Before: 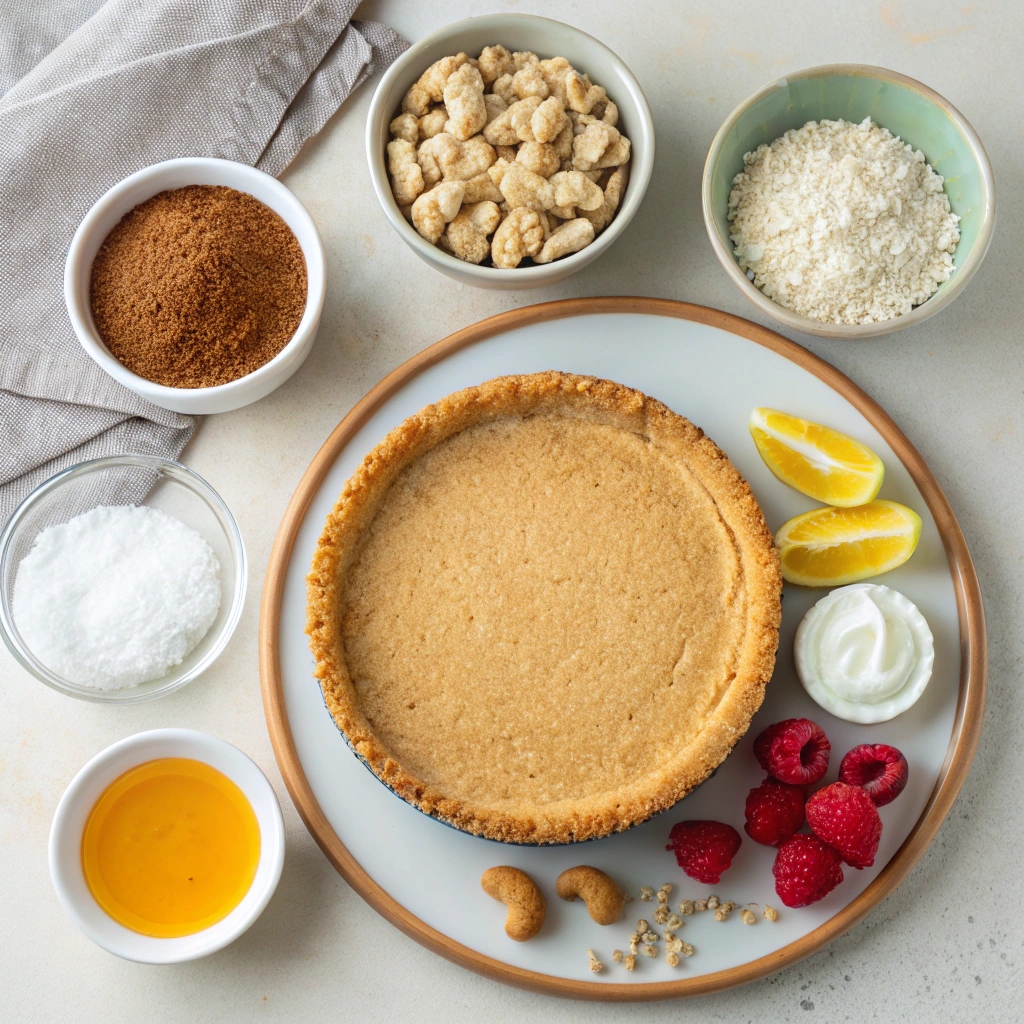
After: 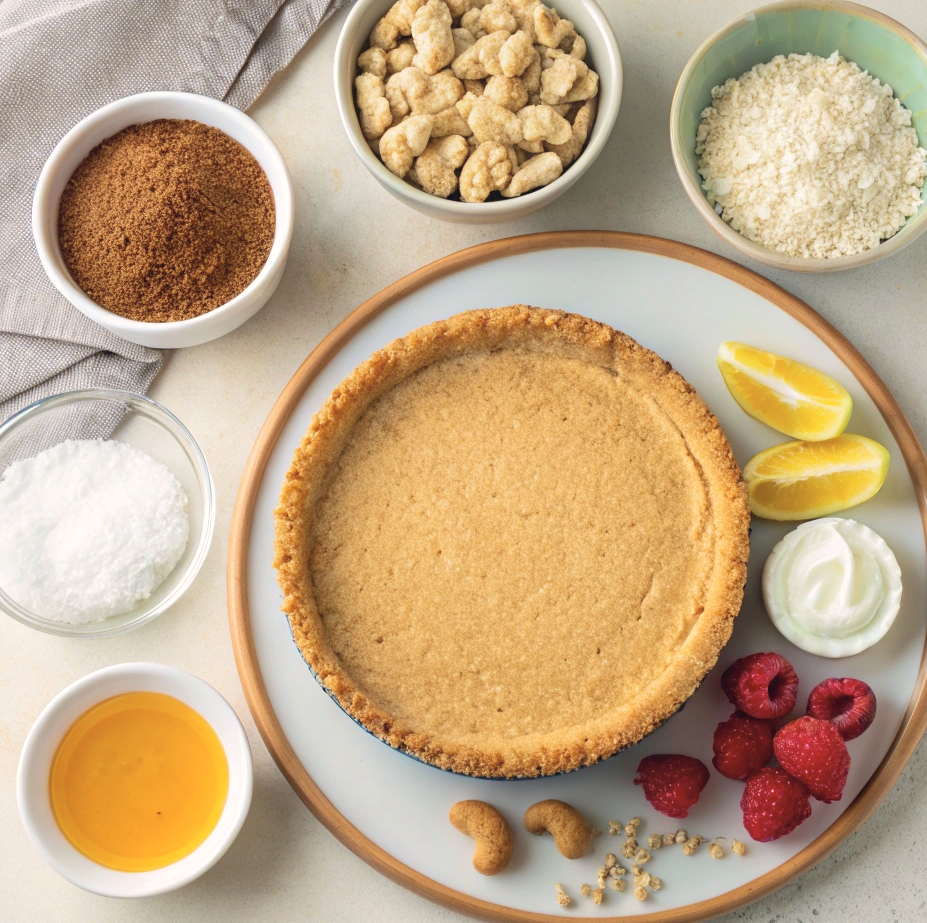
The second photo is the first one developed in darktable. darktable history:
contrast brightness saturation: contrast 0.027, brightness 0.067, saturation 0.126
exposure: compensate highlight preservation false
crop: left 3.162%, top 6.521%, right 6.235%, bottom 3.275%
velvia: on, module defaults
tone equalizer: edges refinement/feathering 500, mask exposure compensation -1.57 EV, preserve details no
color correction: highlights a* 2.85, highlights b* 5.01, shadows a* -1.52, shadows b* -4.86, saturation 0.791
